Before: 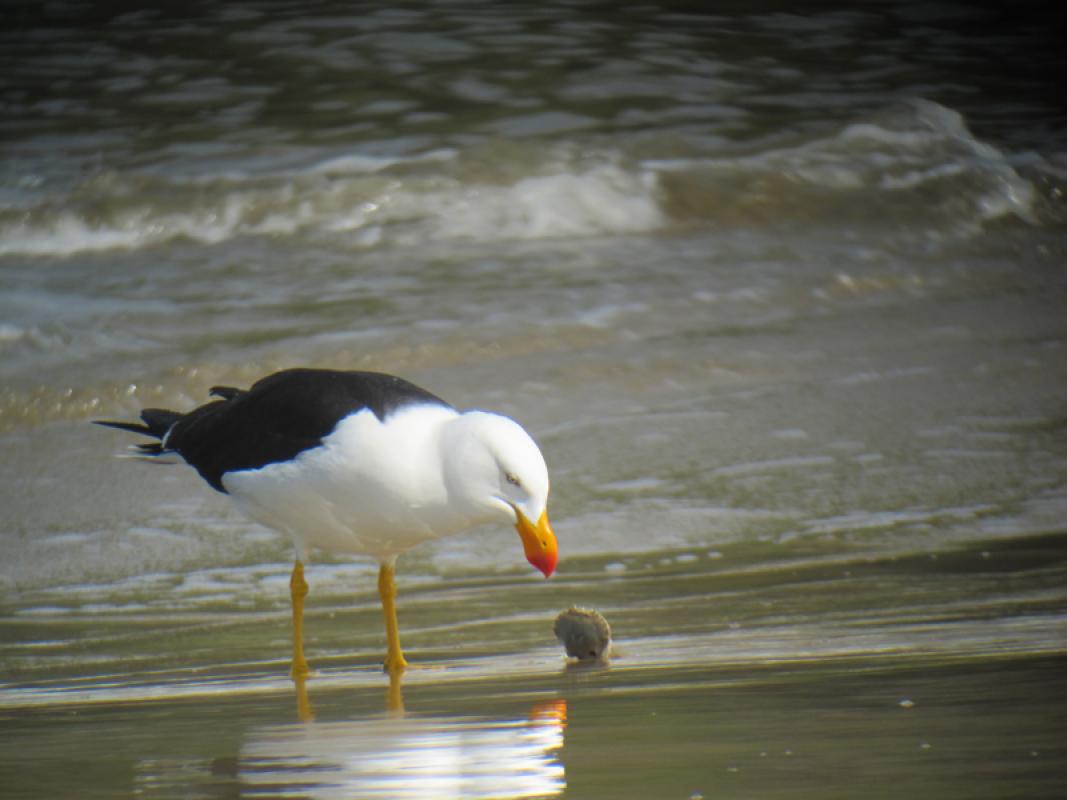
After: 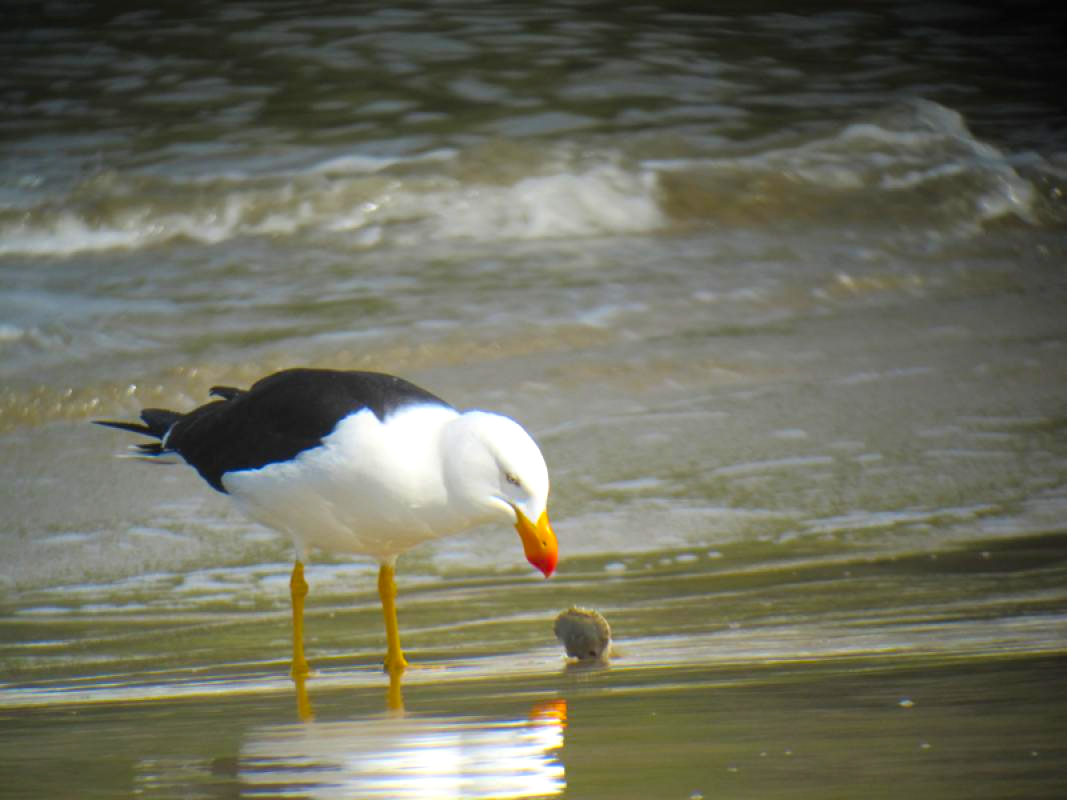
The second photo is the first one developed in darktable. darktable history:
exposure: exposure 0.3 EV, compensate highlight preservation false
color balance rgb: perceptual saturation grading › global saturation 20%, global vibrance 20%
